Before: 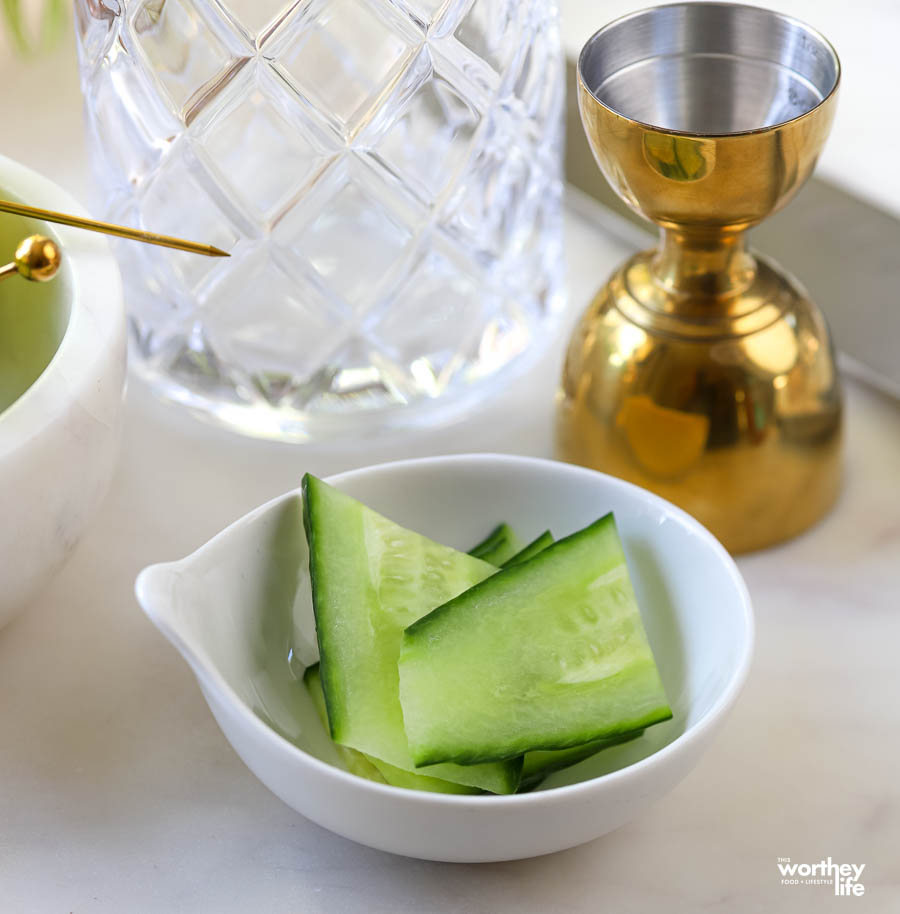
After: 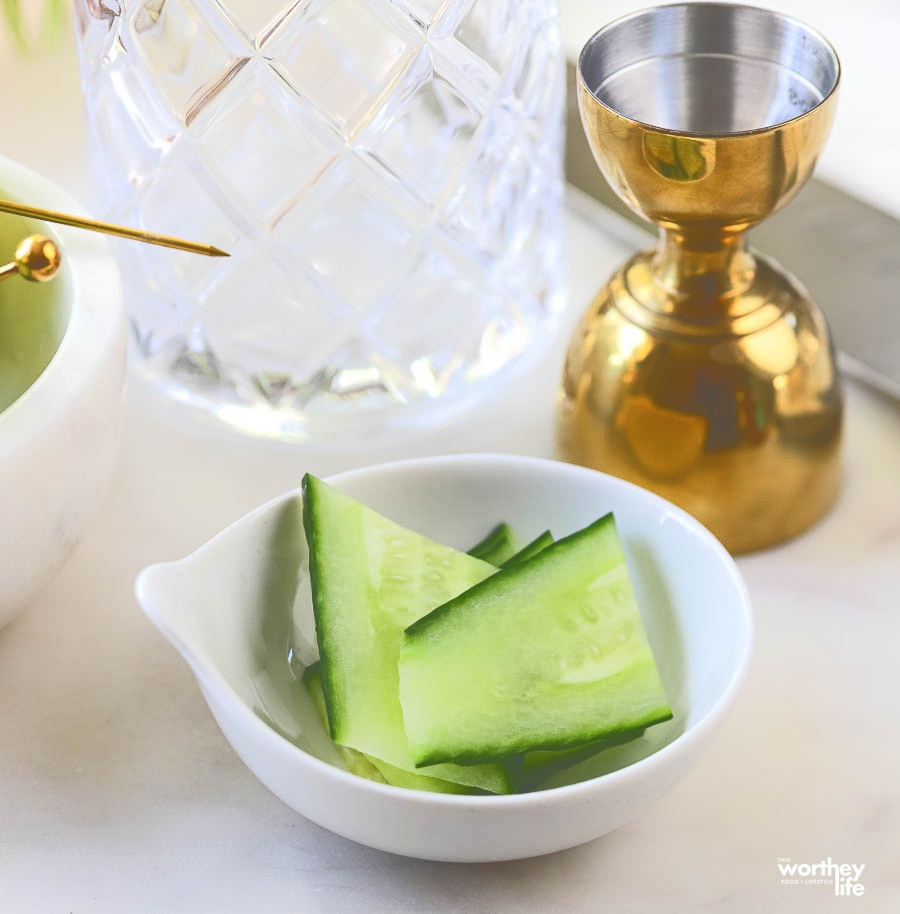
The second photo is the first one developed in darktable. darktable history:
tone curve: curves: ch0 [(0, 0) (0.003, 0.331) (0.011, 0.333) (0.025, 0.333) (0.044, 0.334) (0.069, 0.335) (0.1, 0.338) (0.136, 0.342) (0.177, 0.347) (0.224, 0.352) (0.277, 0.359) (0.335, 0.39) (0.399, 0.434) (0.468, 0.509) (0.543, 0.615) (0.623, 0.731) (0.709, 0.814) (0.801, 0.88) (0.898, 0.921) (1, 1)], color space Lab, independent channels, preserve colors none
